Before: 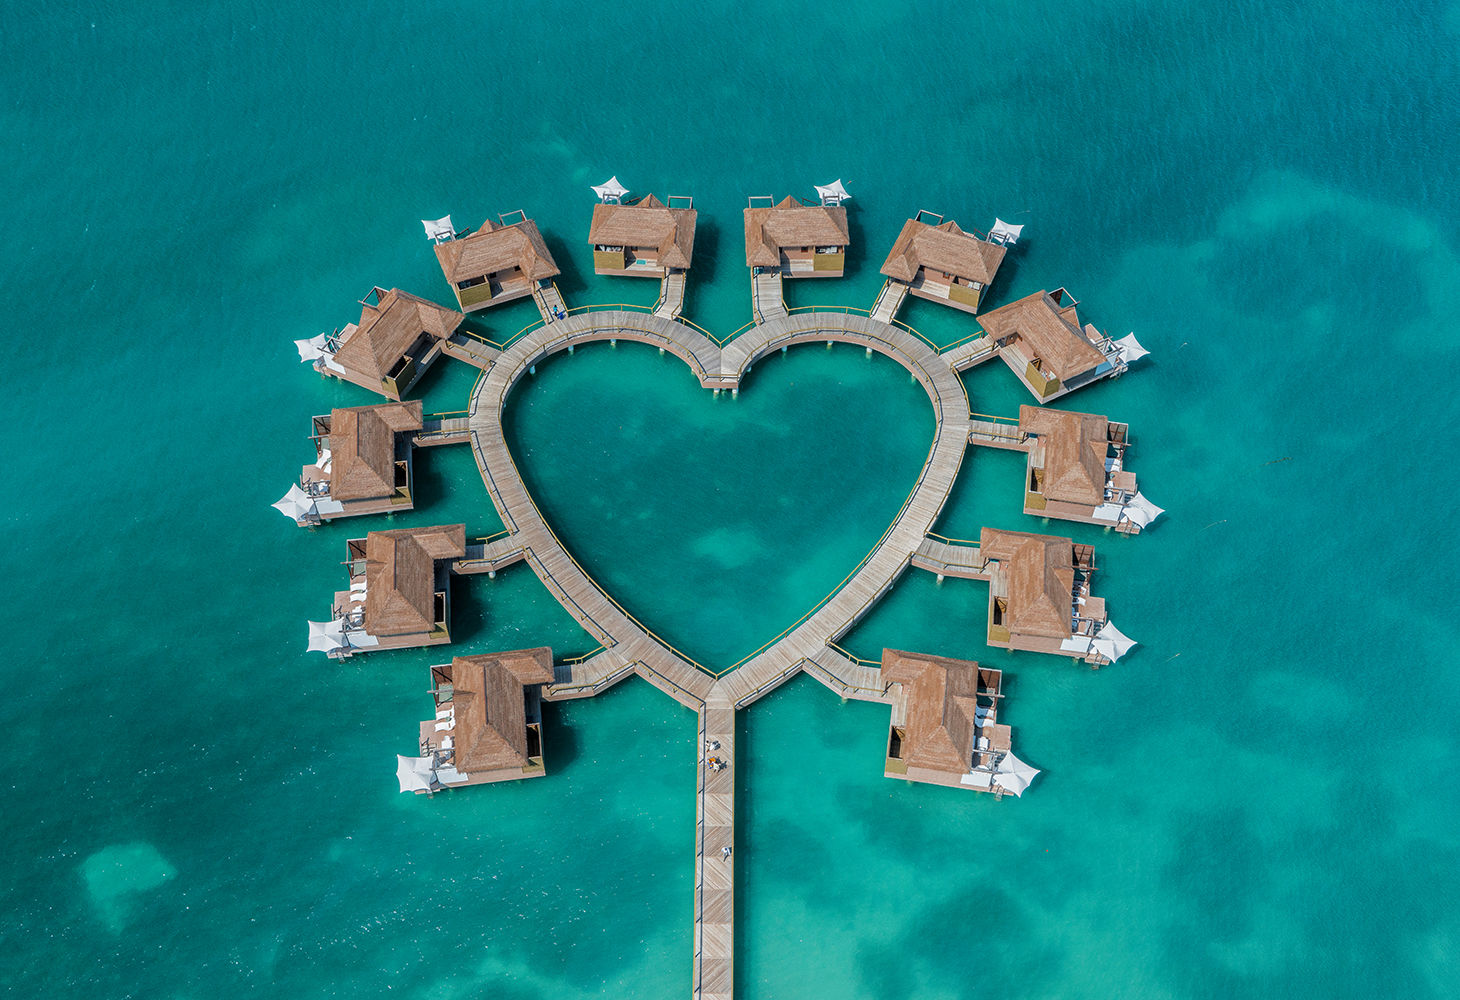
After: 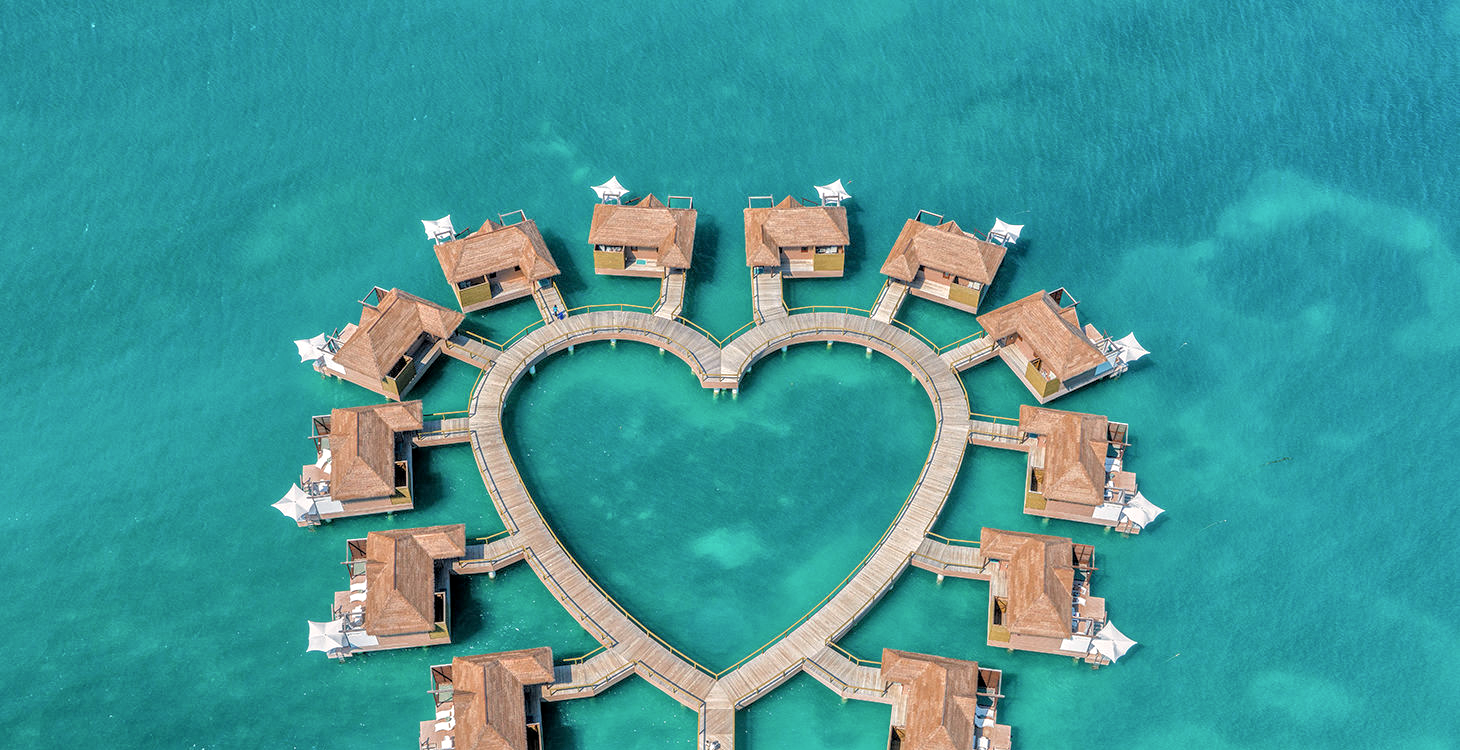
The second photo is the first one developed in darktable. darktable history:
tone equalizer: -7 EV 0.15 EV, -6 EV 0.6 EV, -5 EV 1.15 EV, -4 EV 1.33 EV, -3 EV 1.15 EV, -2 EV 0.6 EV, -1 EV 0.15 EV, mask exposure compensation -0.5 EV
color correction: highlights a* 3.84, highlights b* 5.07
local contrast: on, module defaults
crop: bottom 24.988%
